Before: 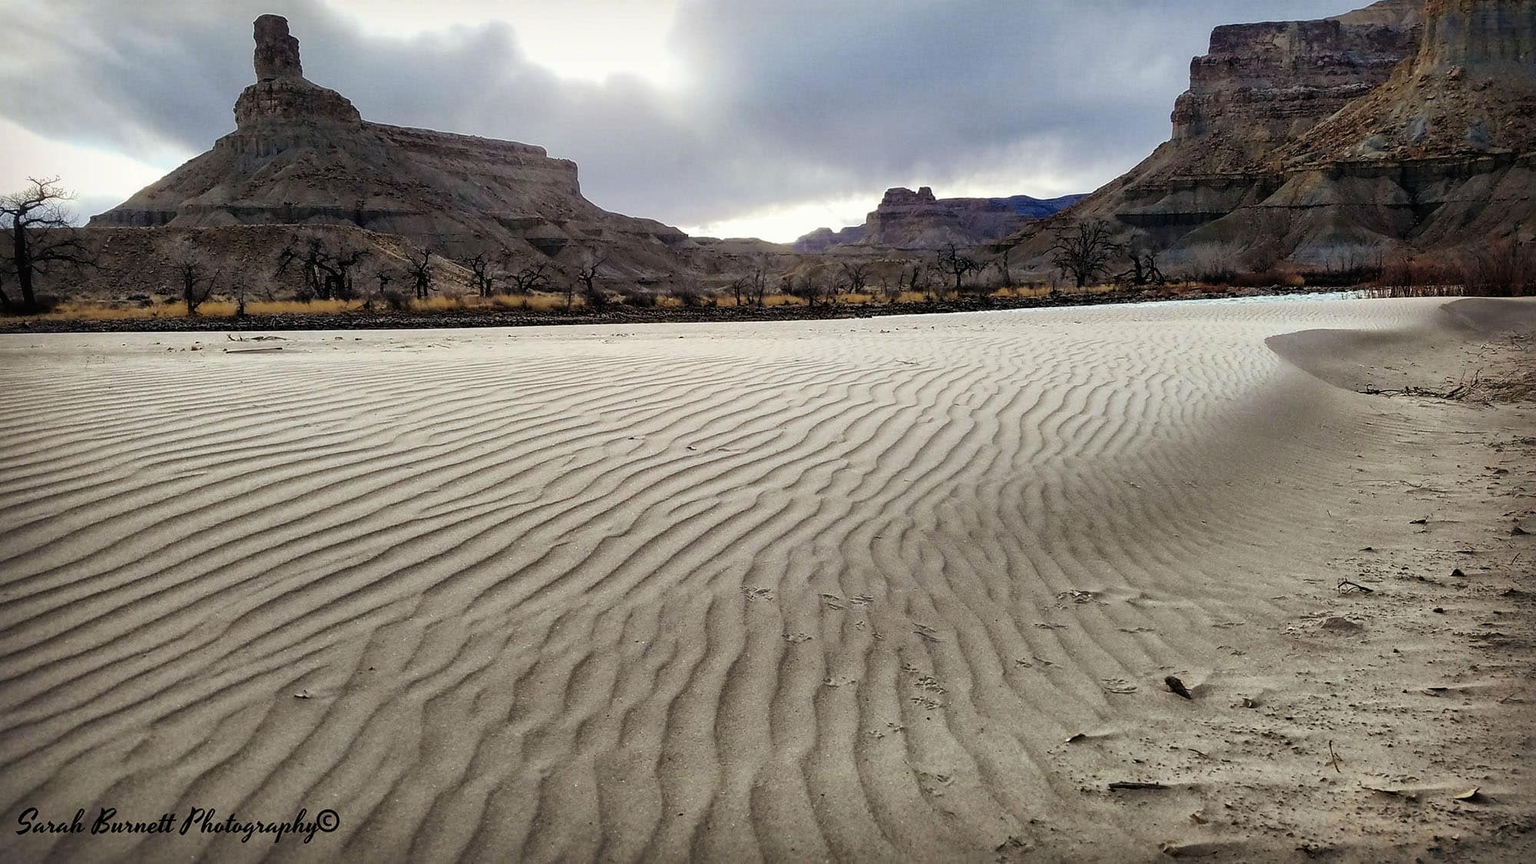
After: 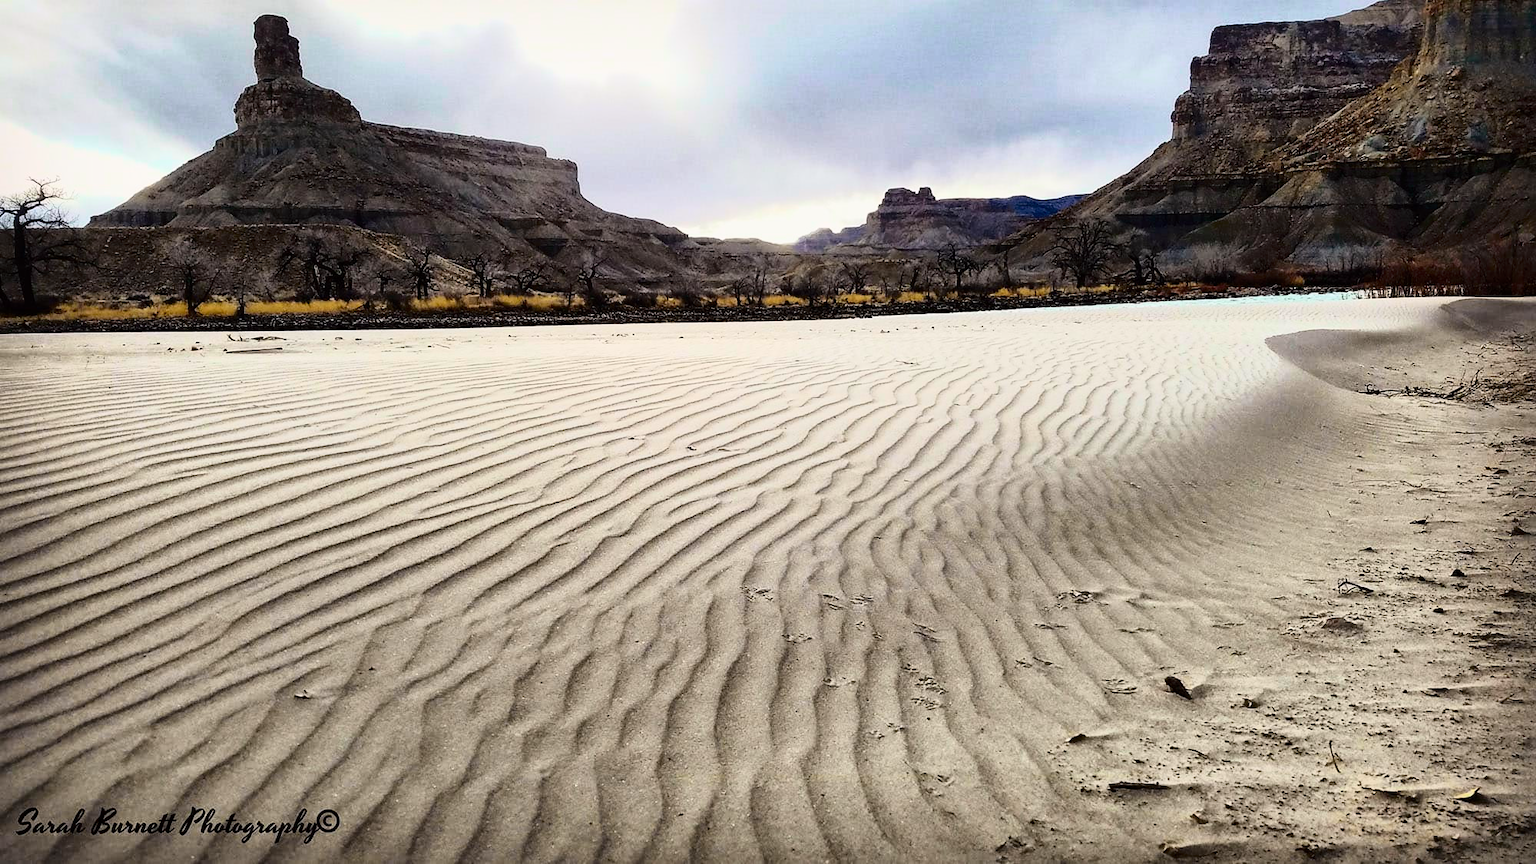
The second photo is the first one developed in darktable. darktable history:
tone curve: curves: ch0 [(0, 0) (0.187, 0.12) (0.392, 0.438) (0.704, 0.86) (0.858, 0.938) (1, 0.981)]; ch1 [(0, 0) (0.402, 0.36) (0.476, 0.456) (0.498, 0.501) (0.518, 0.521) (0.58, 0.598) (0.619, 0.663) (0.692, 0.744) (1, 1)]; ch2 [(0, 0) (0.427, 0.417) (0.483, 0.481) (0.503, 0.503) (0.526, 0.53) (0.563, 0.585) (0.626, 0.703) (0.699, 0.753) (0.997, 0.858)], color space Lab, independent channels
